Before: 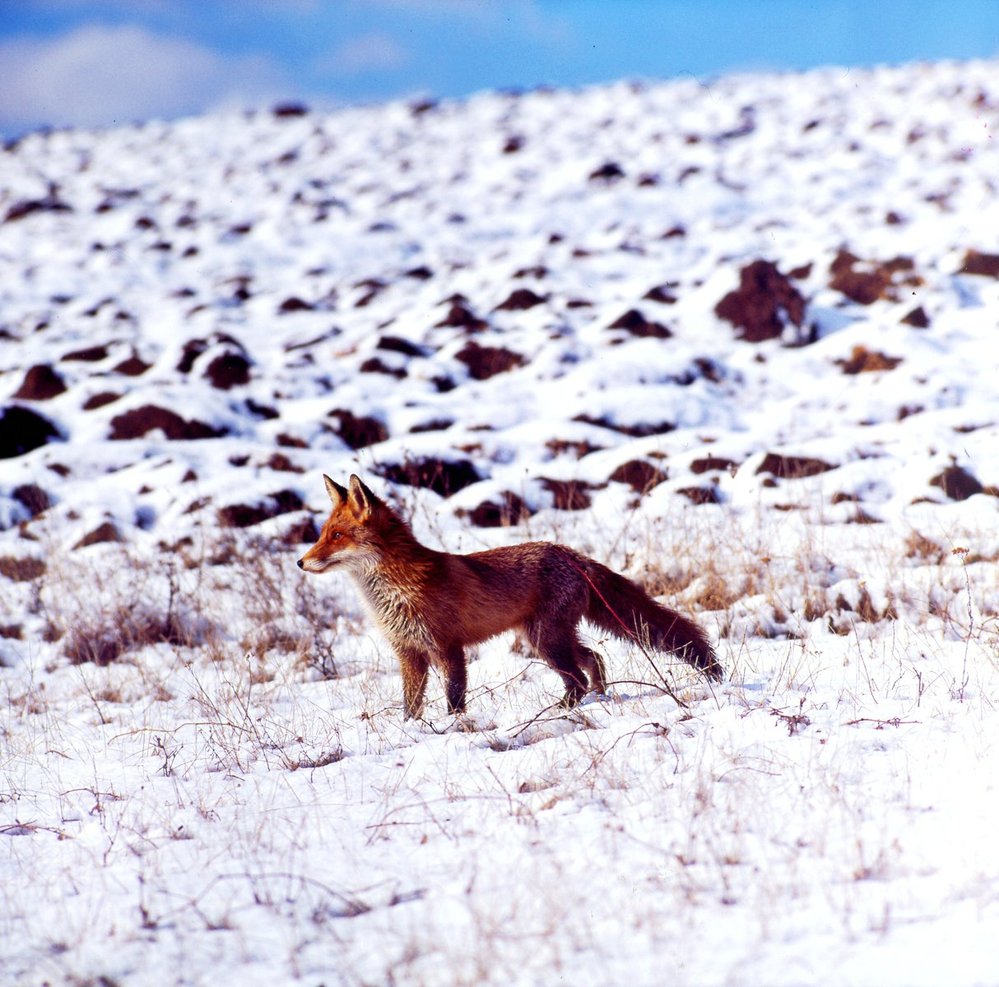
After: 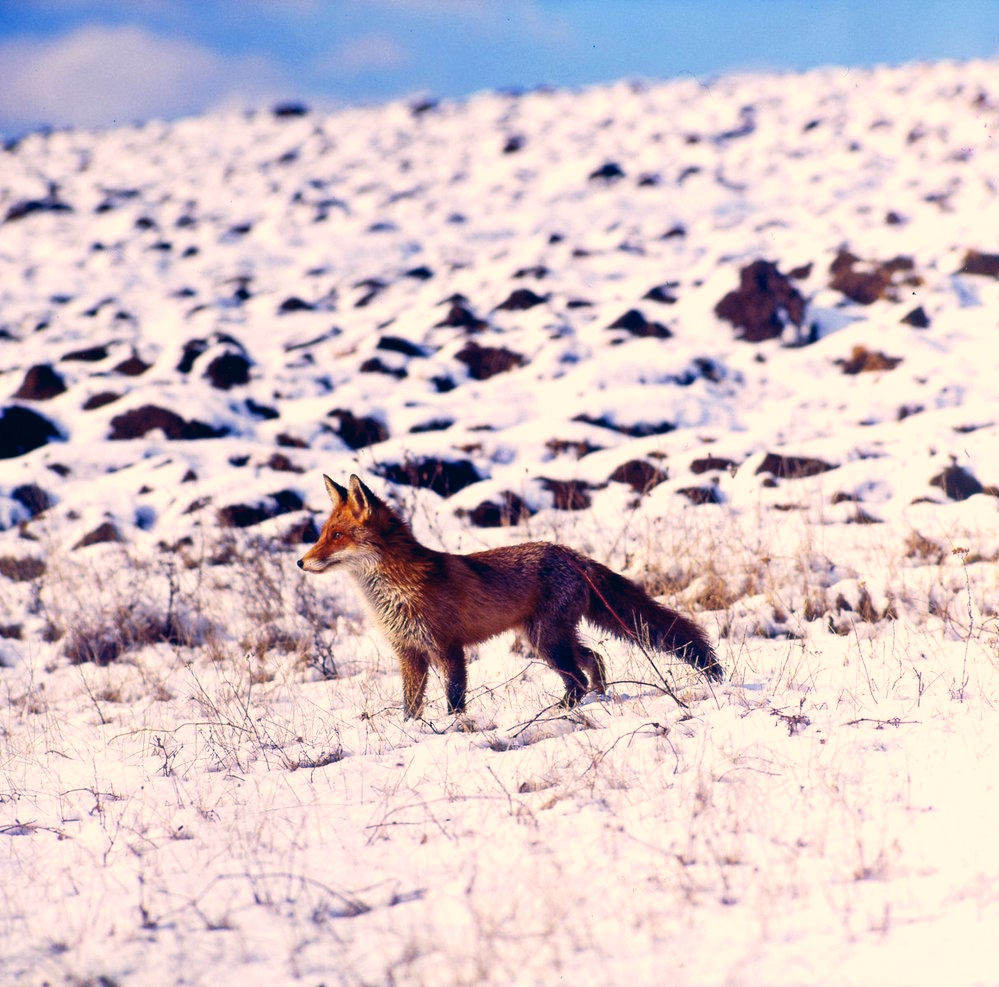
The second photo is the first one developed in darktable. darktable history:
color correction: highlights a* 10.27, highlights b* 13.88, shadows a* -10.37, shadows b* -15.05
